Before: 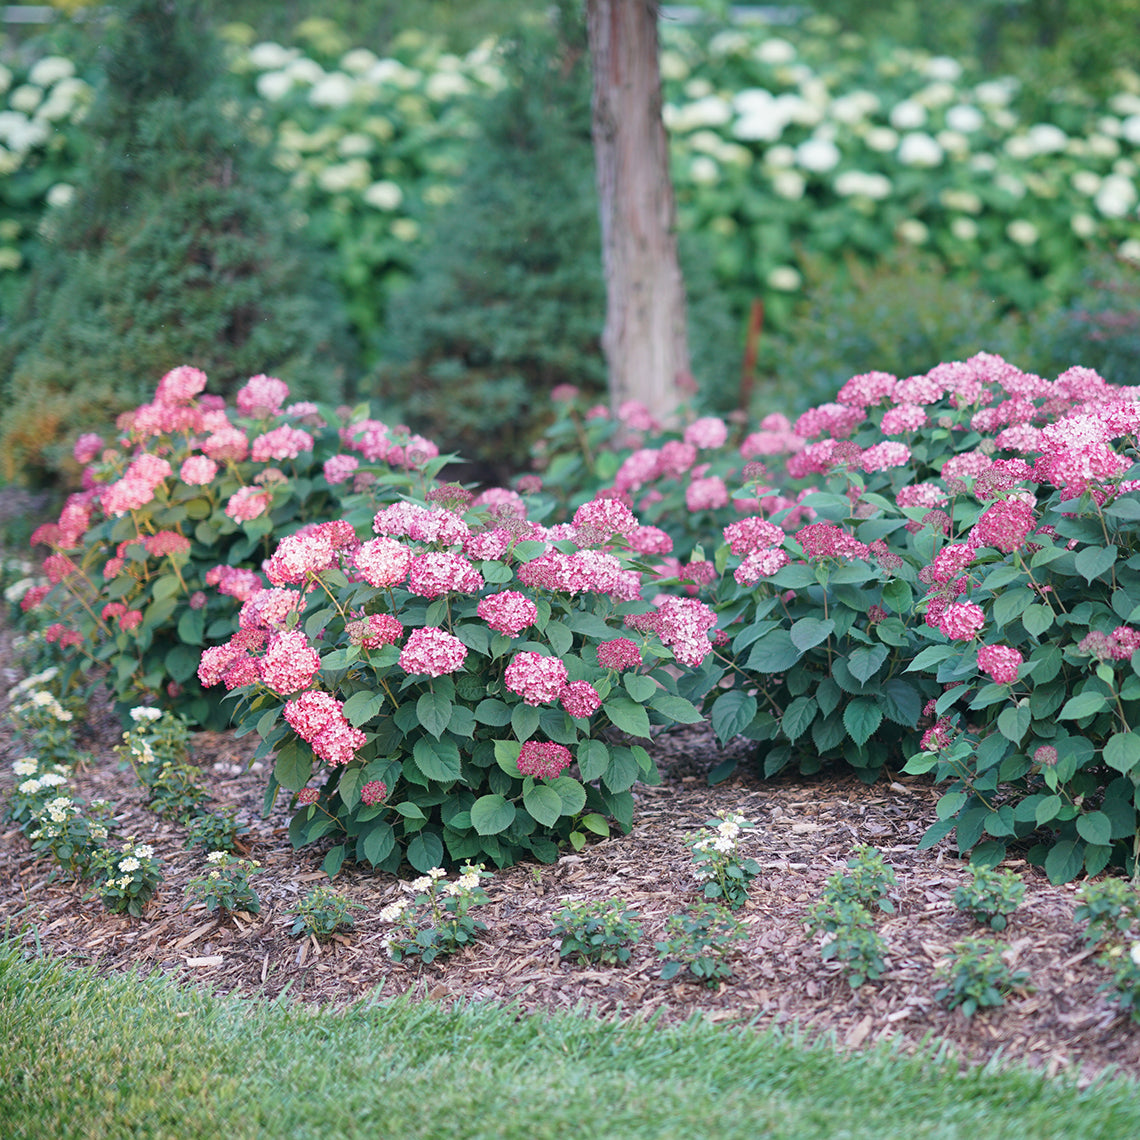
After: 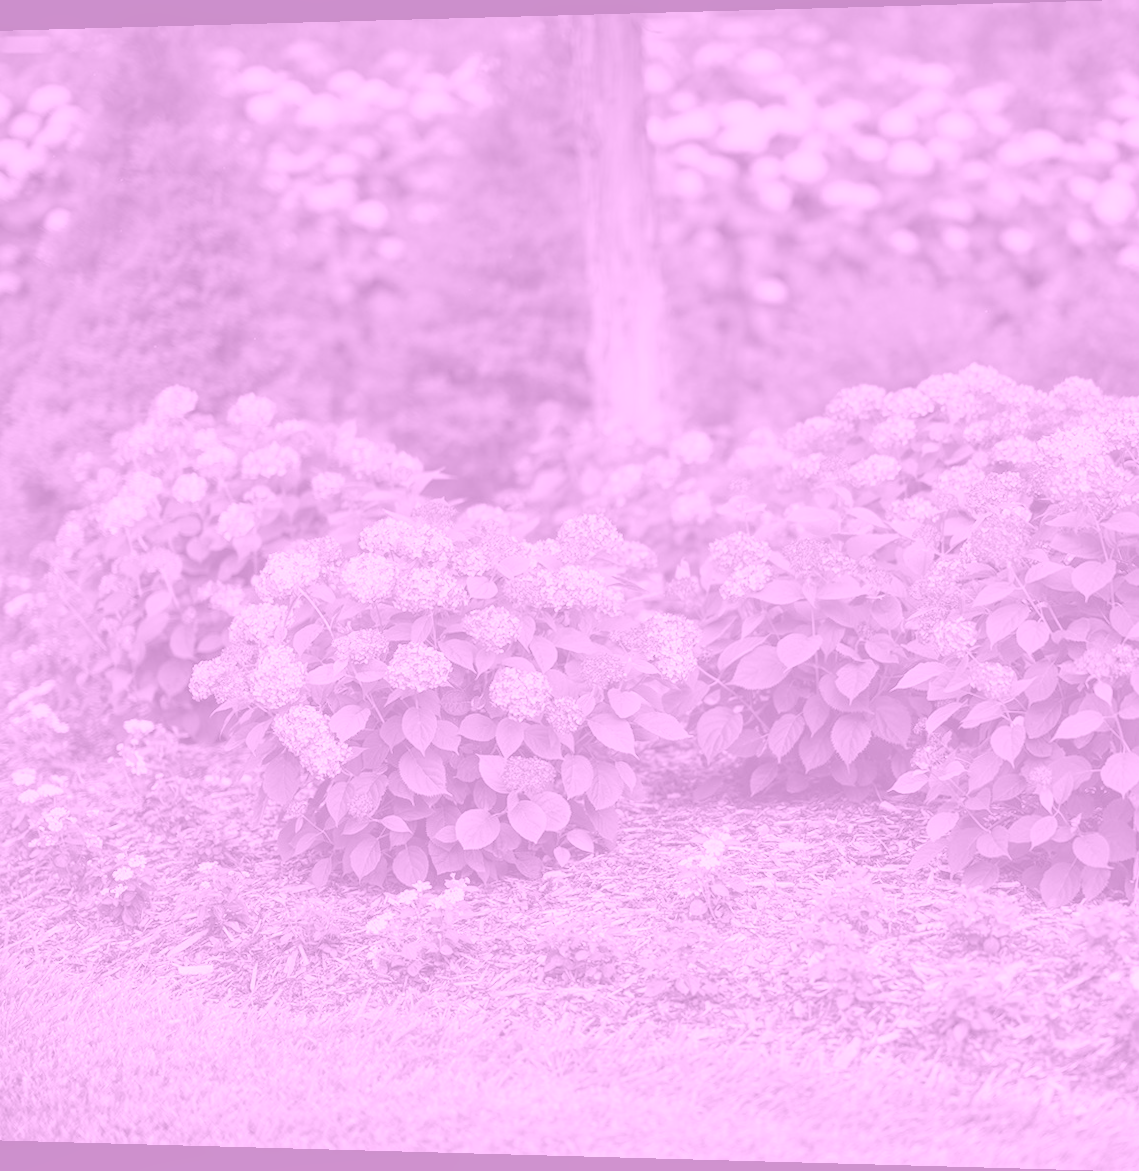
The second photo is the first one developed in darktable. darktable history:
rotate and perspective: lens shift (horizontal) -0.055, automatic cropping off
colorize: hue 331.2°, saturation 69%, source mix 30.28%, lightness 69.02%, version 1
graduated density: hue 238.83°, saturation 50%
local contrast: on, module defaults
